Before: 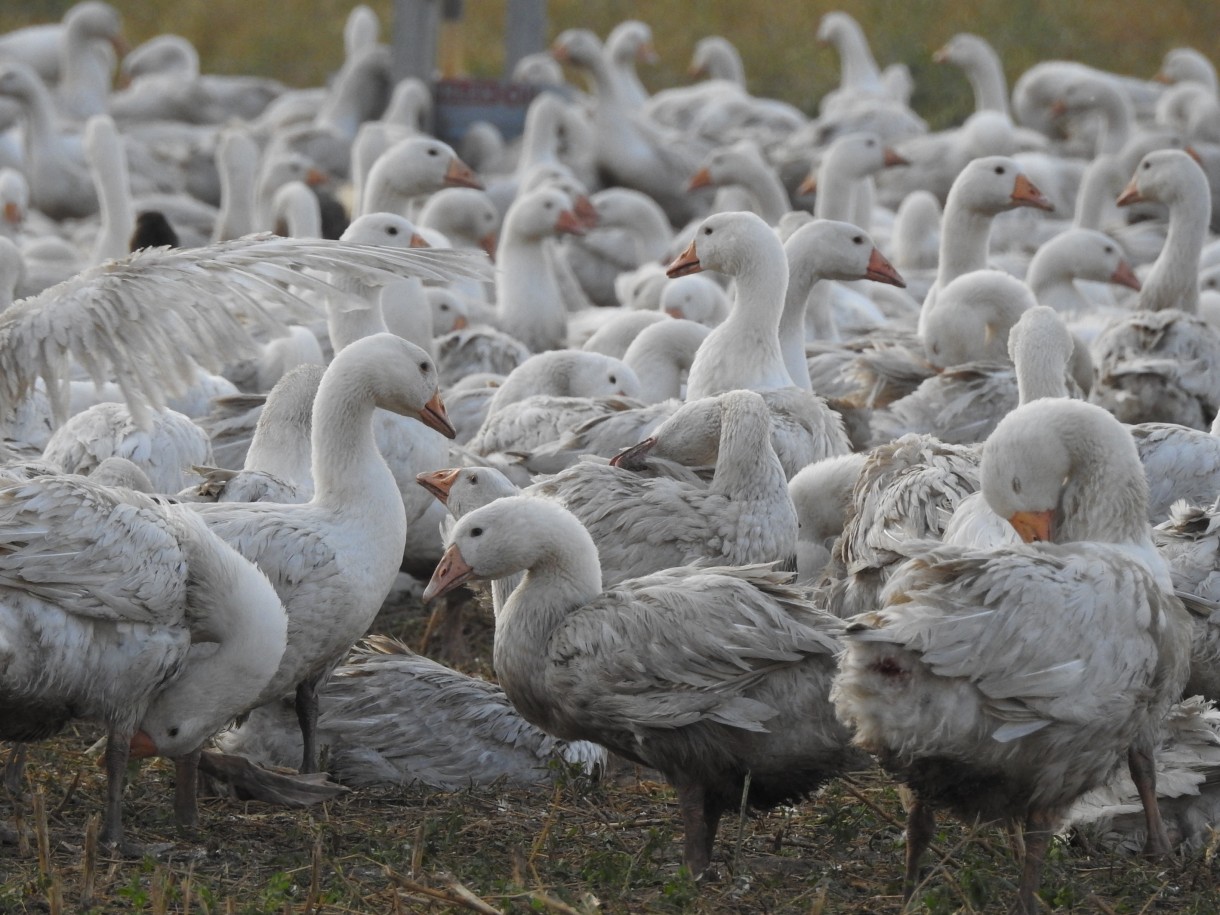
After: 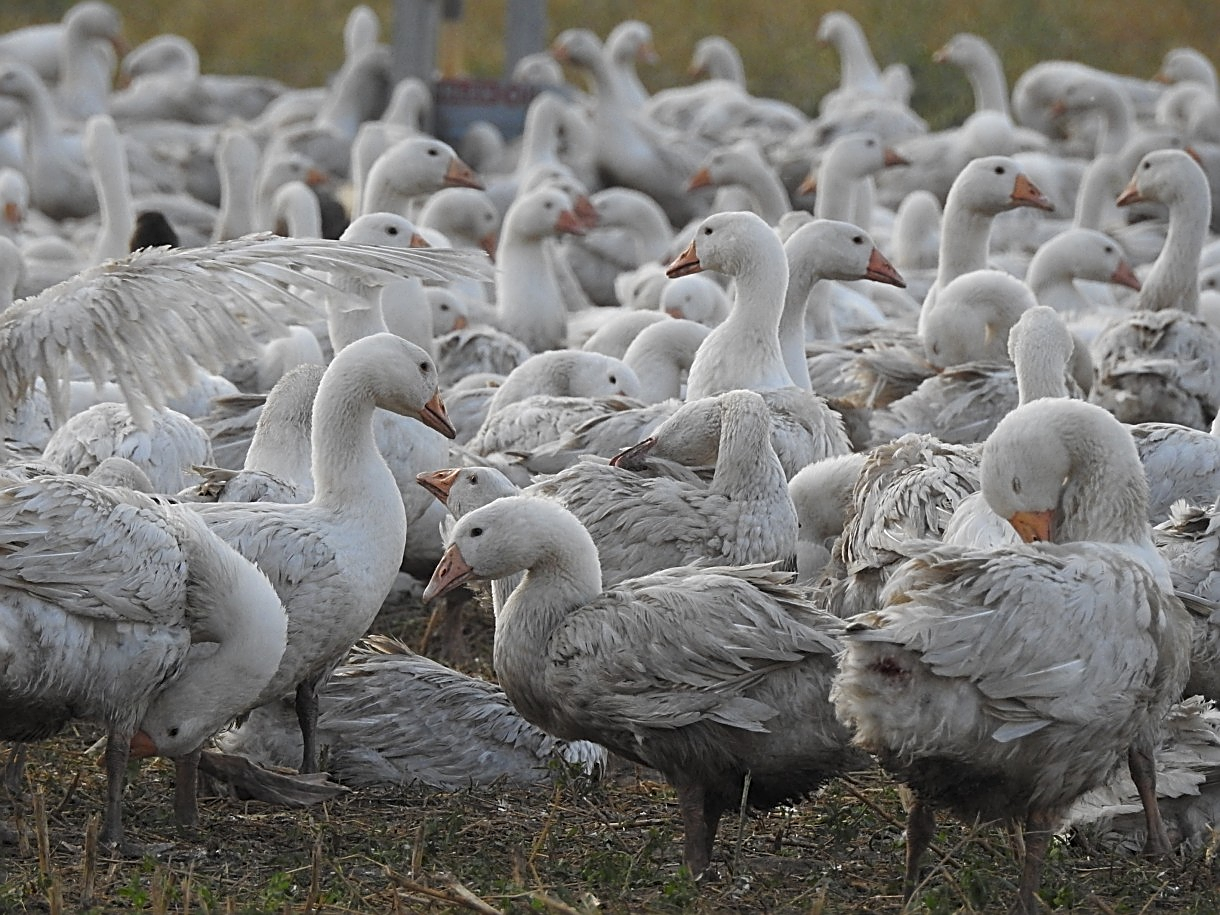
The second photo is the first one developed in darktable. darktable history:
tone equalizer: on, module defaults
sharpen: amount 0.984
